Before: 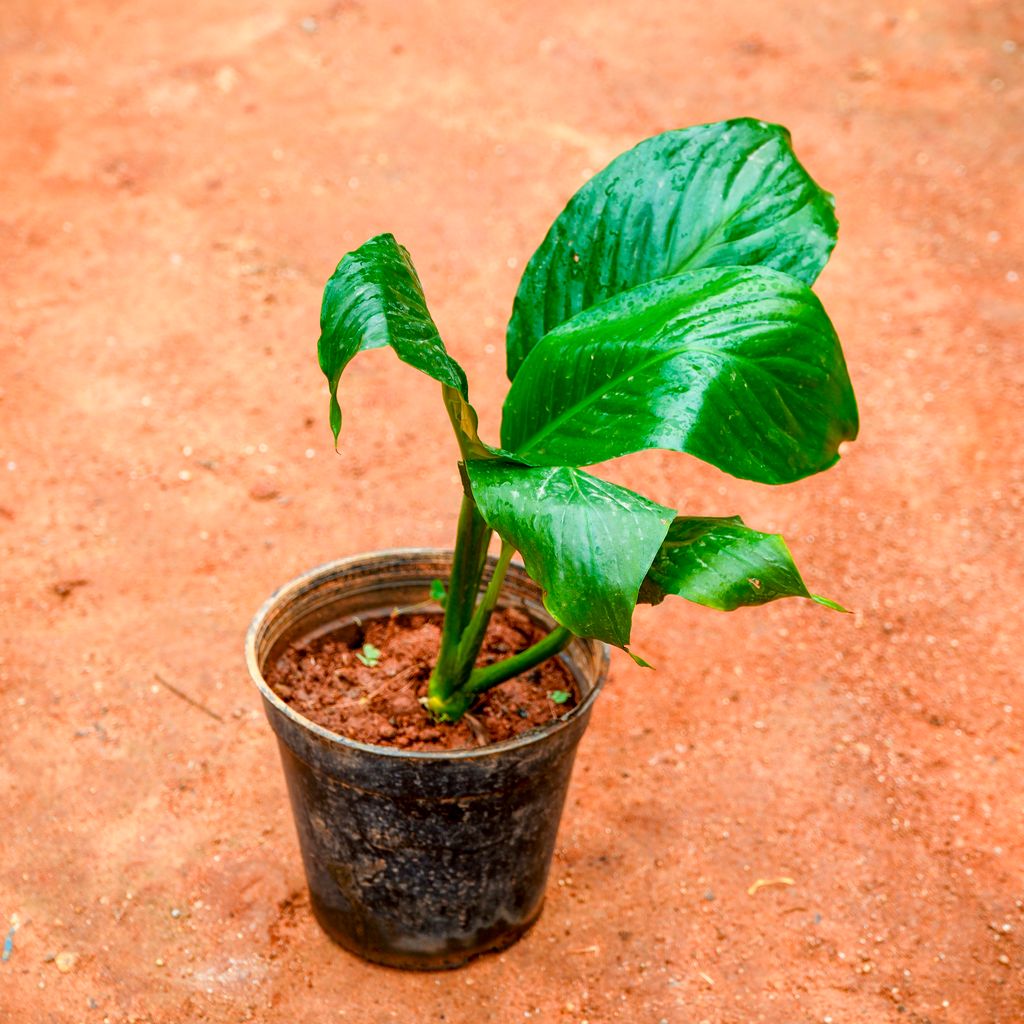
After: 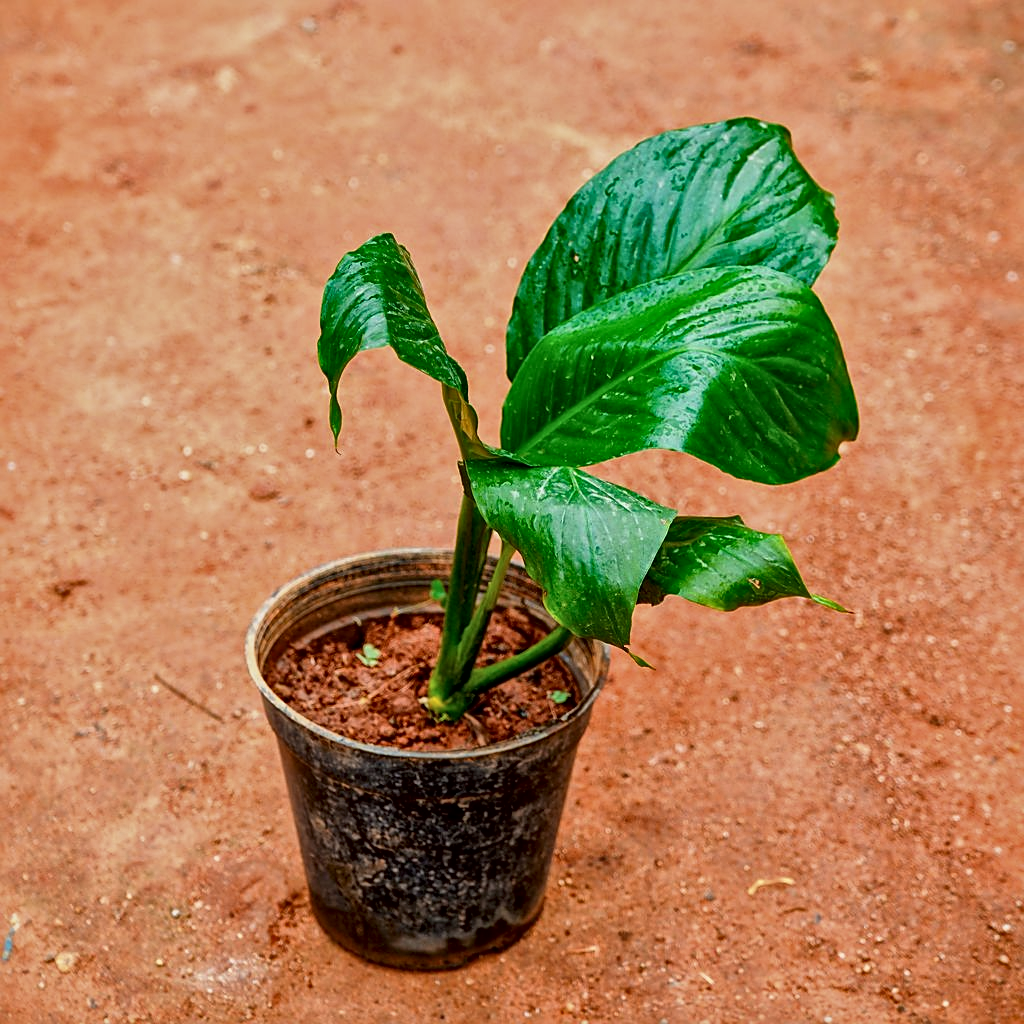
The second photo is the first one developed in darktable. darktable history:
local contrast: mode bilateral grid, contrast 20, coarseness 19, detail 164%, midtone range 0.2
exposure: exposure -0.564 EV, compensate exposure bias true, compensate highlight preservation false
sharpen: on, module defaults
